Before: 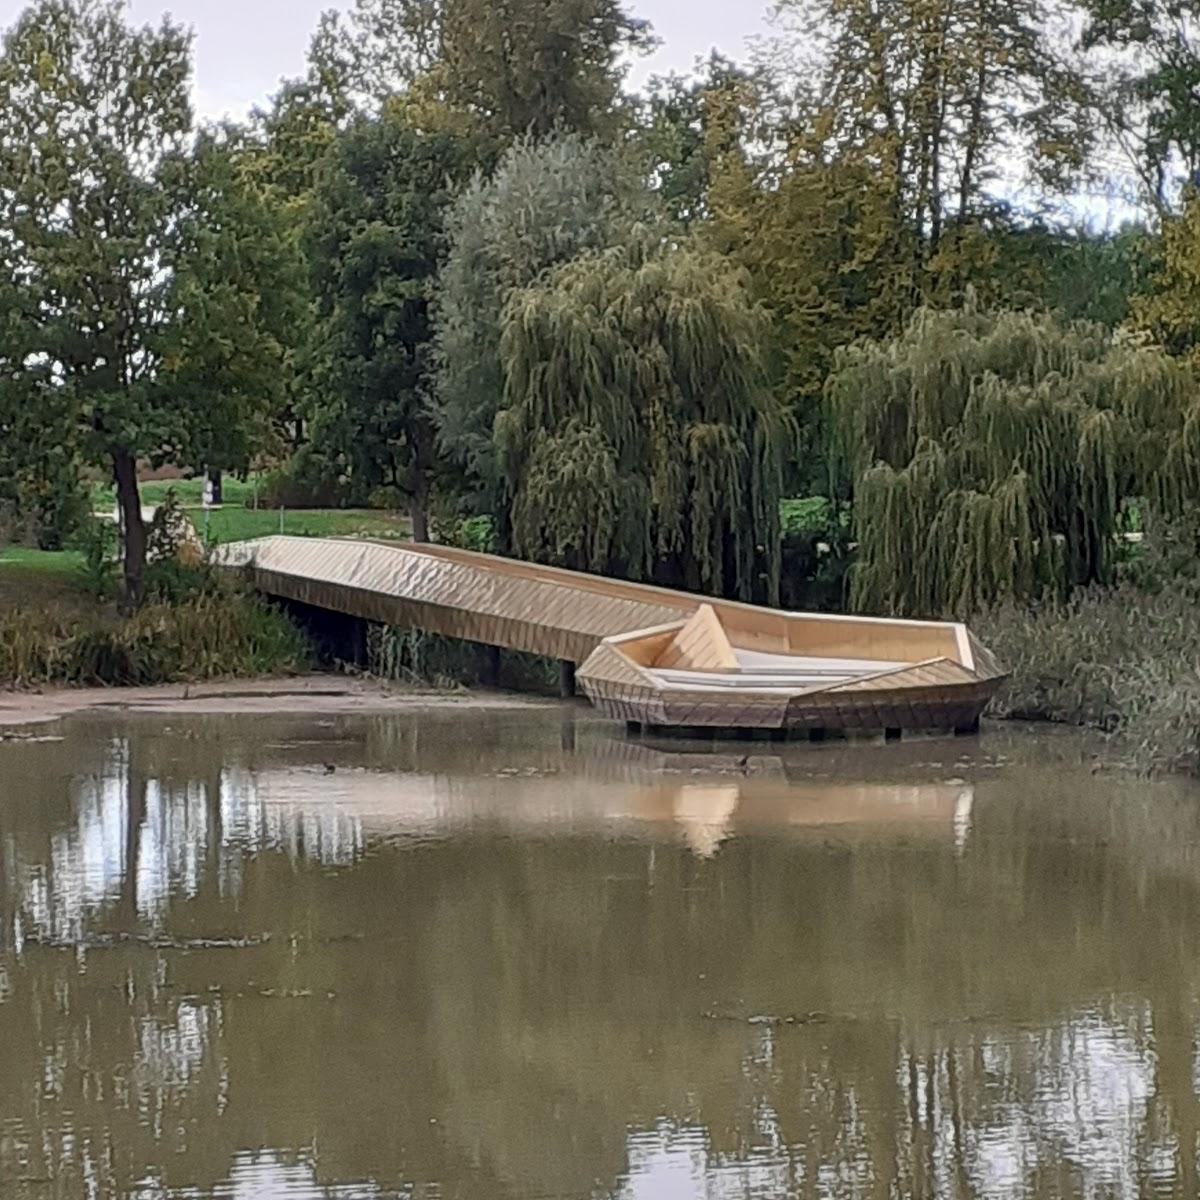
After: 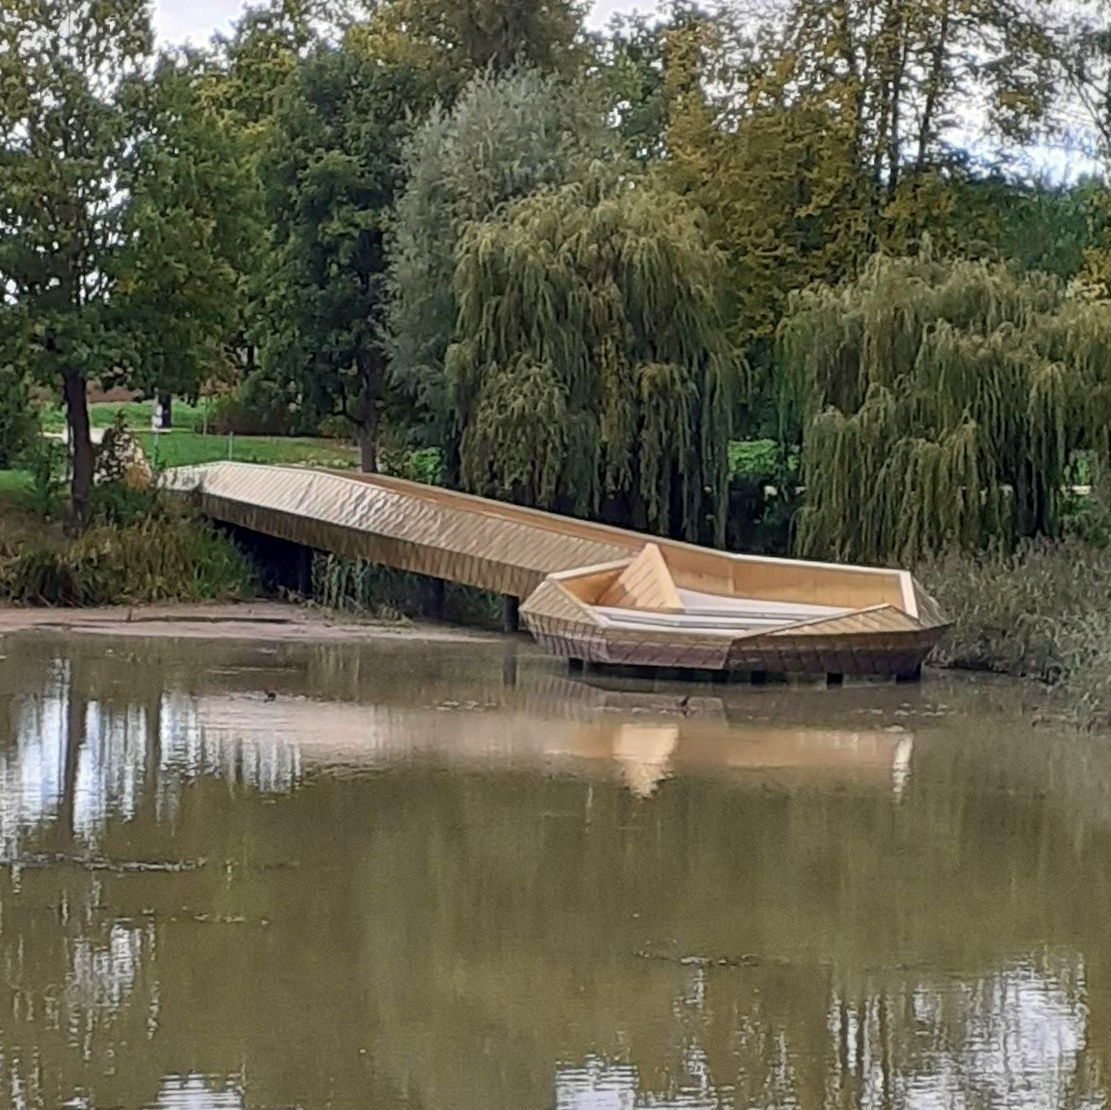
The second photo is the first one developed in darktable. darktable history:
crop and rotate: angle -1.83°, left 3.083%, top 3.939%, right 1.359%, bottom 0.604%
velvia: on, module defaults
